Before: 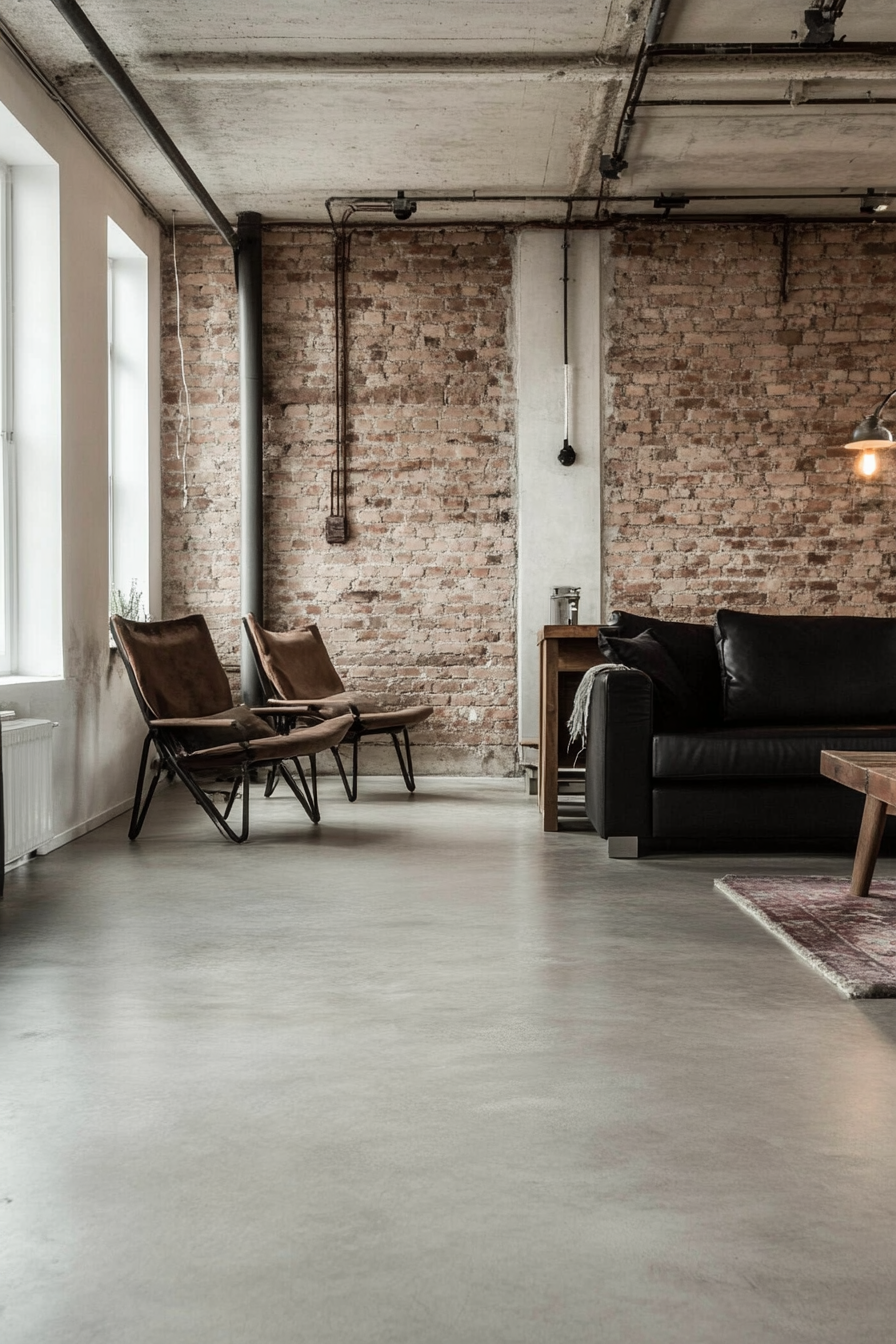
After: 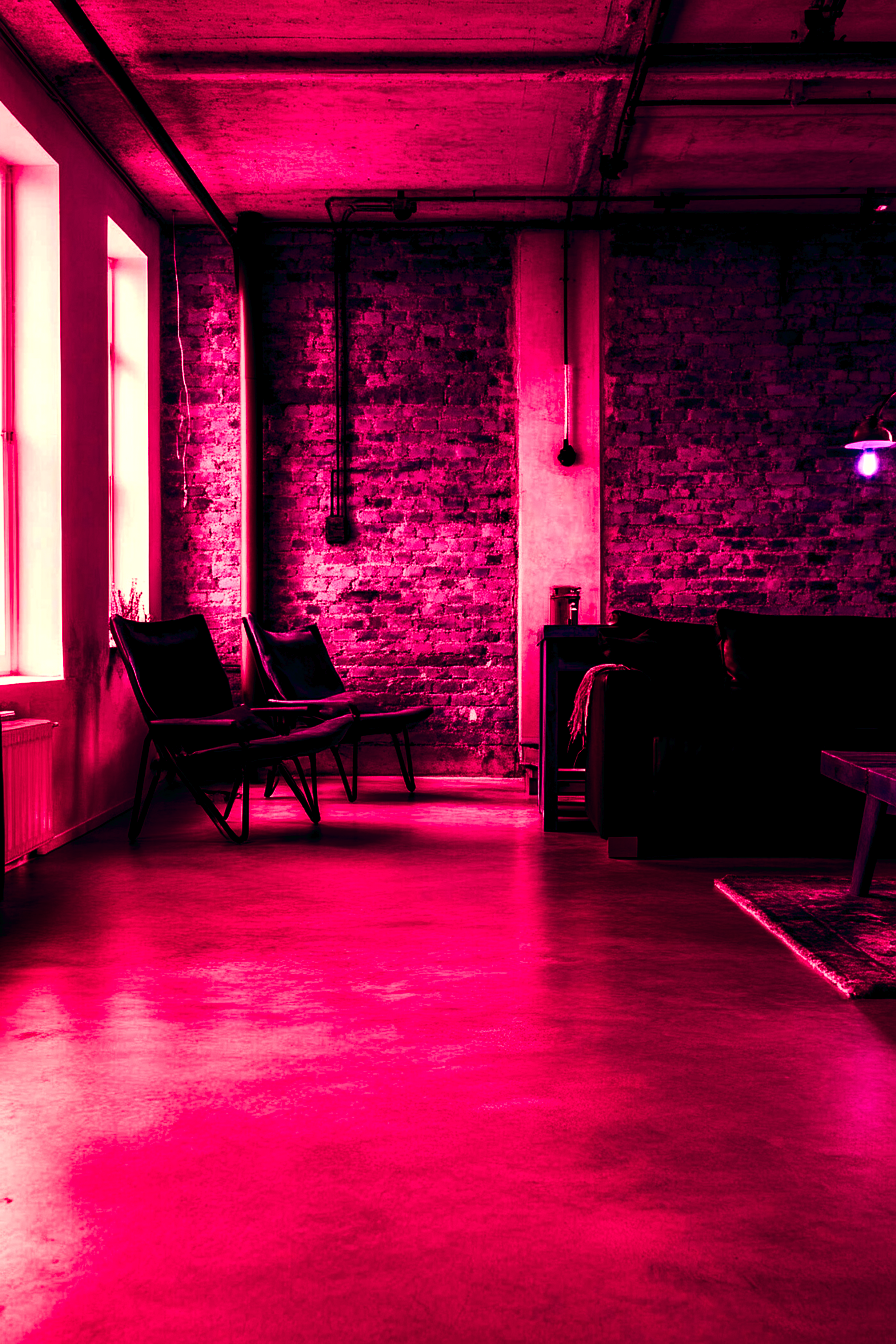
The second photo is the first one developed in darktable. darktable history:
contrast brightness saturation: contrast 0.2, brightness -0.11, saturation 0.1
color balance rgb: shadows lift › luminance -18.76%, shadows lift › chroma 35.44%, power › luminance -3.76%, power › hue 142.17°, highlights gain › chroma 7.5%, highlights gain › hue 184.75°, global offset › luminance -0.52%, global offset › chroma 0.91%, global offset › hue 173.36°, shadows fall-off 300%, white fulcrum 2 EV, highlights fall-off 300%, linear chroma grading › shadows 17.19%, linear chroma grading › highlights 61.12%, linear chroma grading › global chroma 50%, hue shift -150.52°, perceptual brilliance grading › global brilliance 12%, mask middle-gray fulcrum 100%, contrast gray fulcrum 38.43%, contrast 35.15%, saturation formula JzAzBz (2021)
tone curve: curves: ch0 [(0, 0) (0.003, 0.012) (0.011, 0.015) (0.025, 0.02) (0.044, 0.032) (0.069, 0.044) (0.1, 0.063) (0.136, 0.085) (0.177, 0.121) (0.224, 0.159) (0.277, 0.207) (0.335, 0.261) (0.399, 0.328) (0.468, 0.41) (0.543, 0.506) (0.623, 0.609) (0.709, 0.719) (0.801, 0.82) (0.898, 0.907) (1, 1)], preserve colors none
white balance: red 0.954, blue 1.079
